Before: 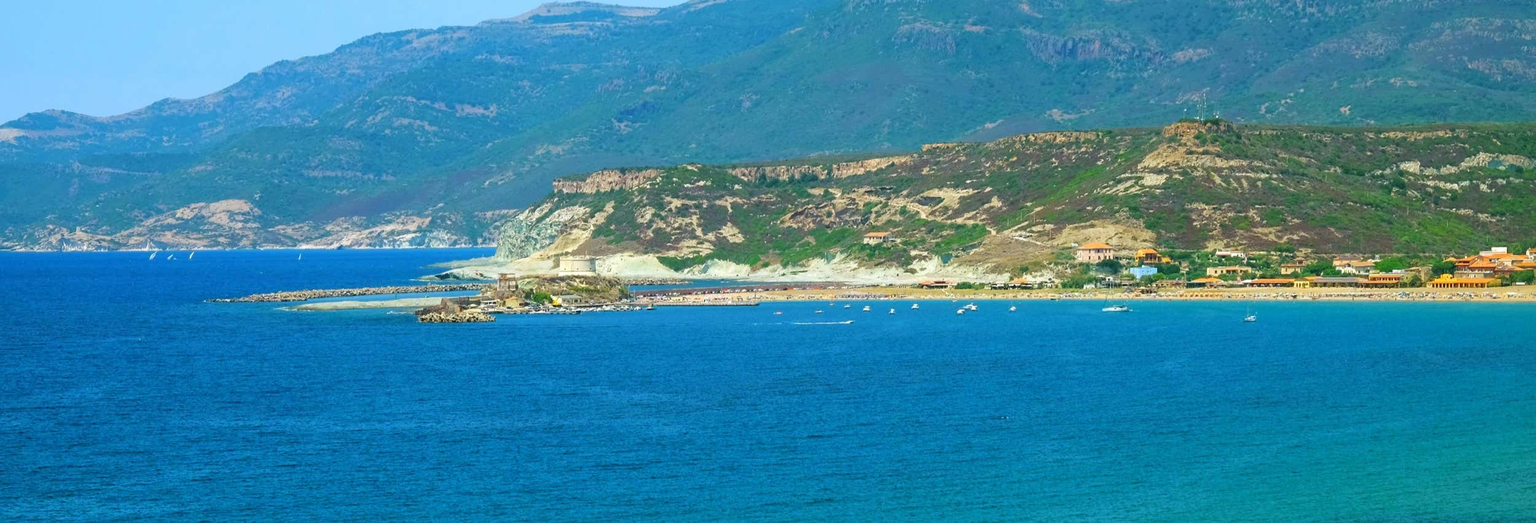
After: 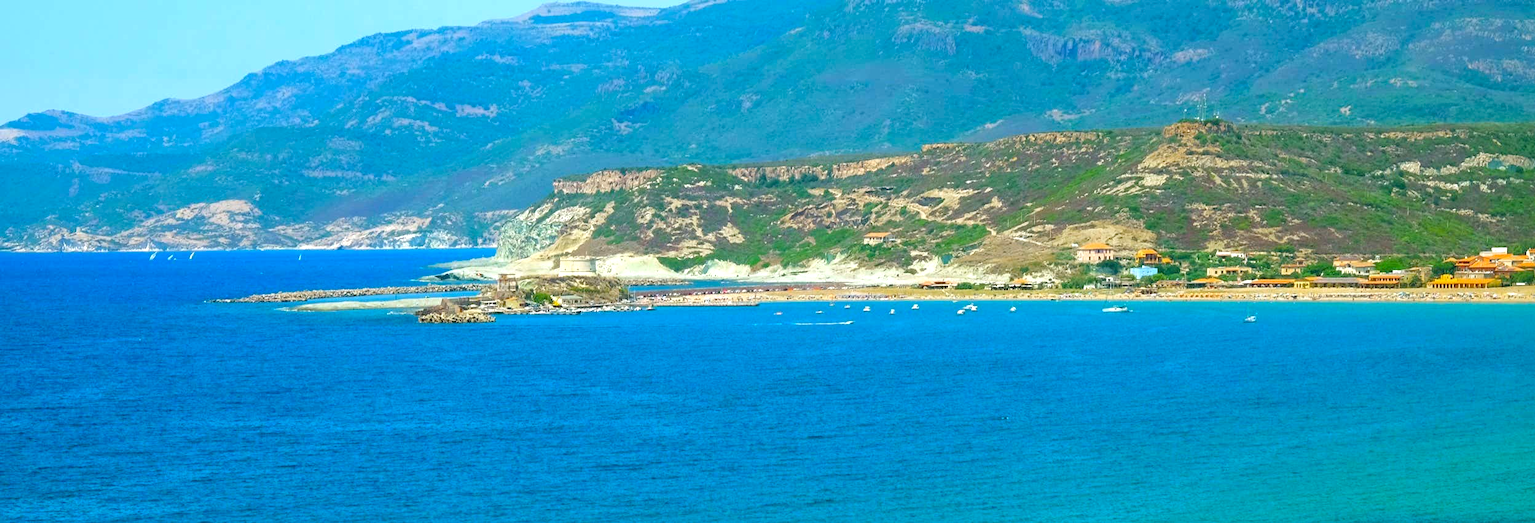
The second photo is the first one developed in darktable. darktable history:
color balance rgb: perceptual saturation grading › global saturation 19.553%, perceptual brilliance grading › global brilliance 10.263%, perceptual brilliance grading › shadows 15.215%
color zones: curves: ch0 [(0, 0.5) (0.143, 0.5) (0.286, 0.456) (0.429, 0.5) (0.571, 0.5) (0.714, 0.5) (0.857, 0.5) (1, 0.5)]; ch1 [(0, 0.5) (0.143, 0.5) (0.286, 0.422) (0.429, 0.5) (0.571, 0.5) (0.714, 0.5) (0.857, 0.5) (1, 0.5)]
contrast brightness saturation: saturation -0.045
